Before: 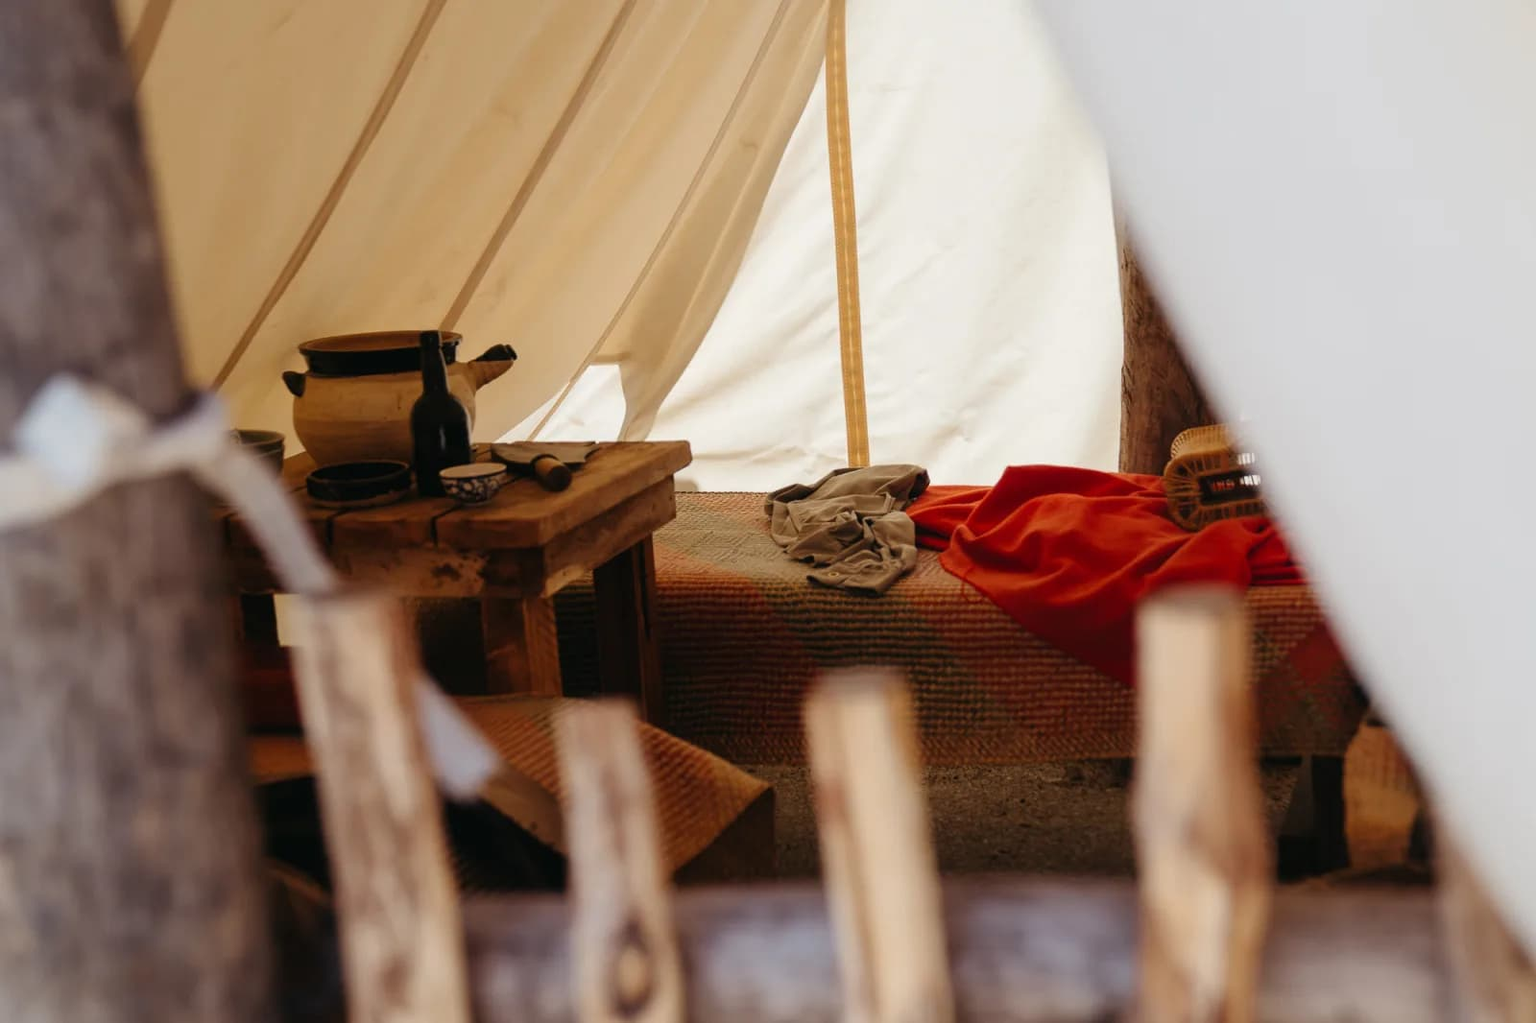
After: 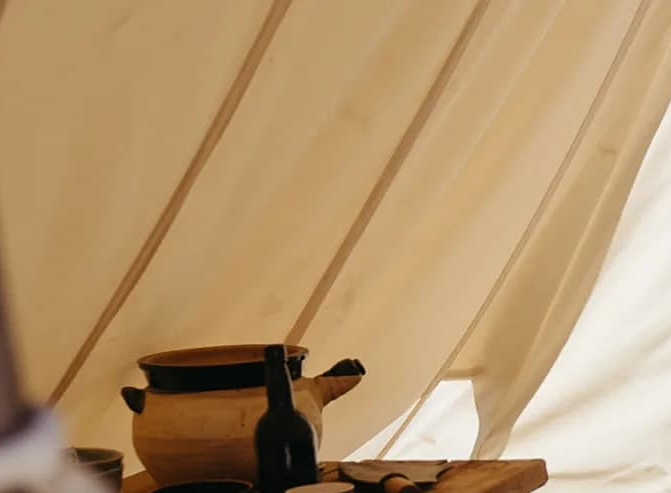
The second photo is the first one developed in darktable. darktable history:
crop and rotate: left 10.817%, top 0.062%, right 47.194%, bottom 53.626%
sharpen: amount 0.2
